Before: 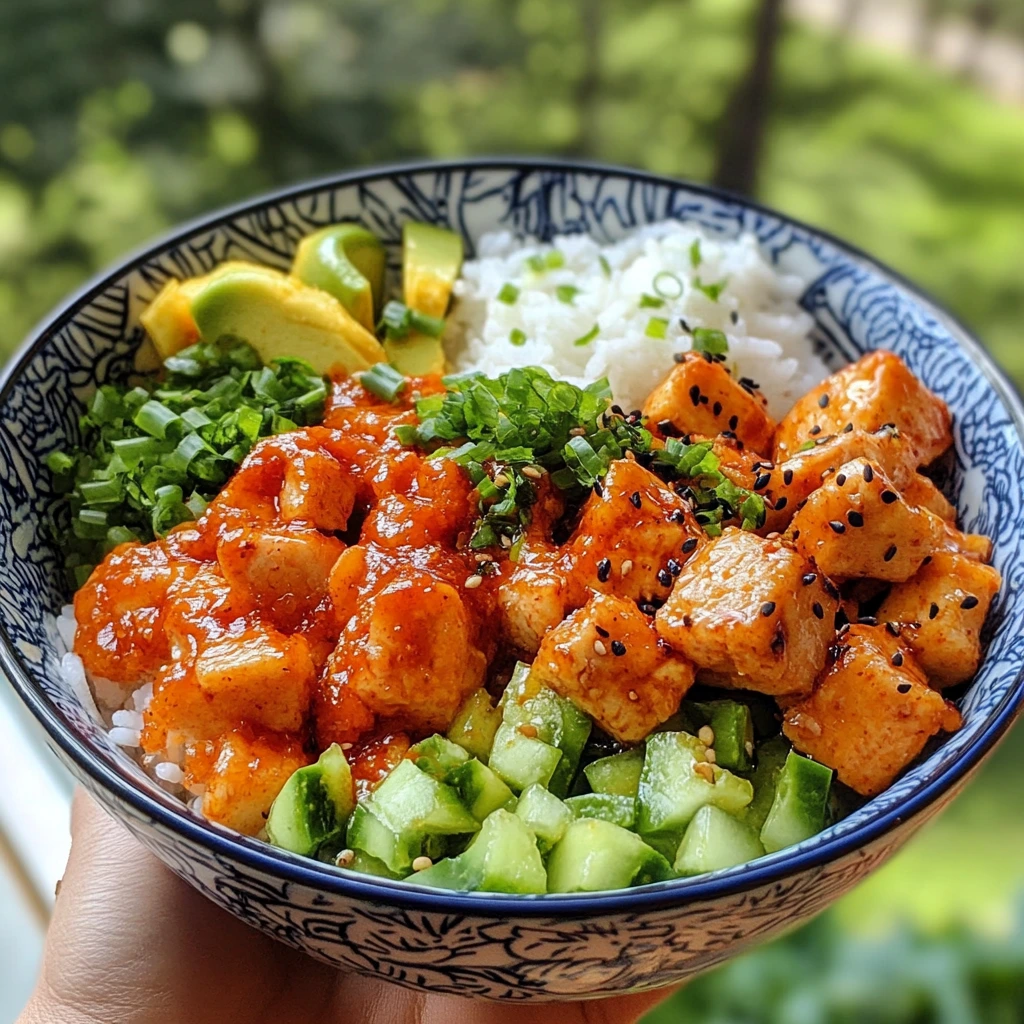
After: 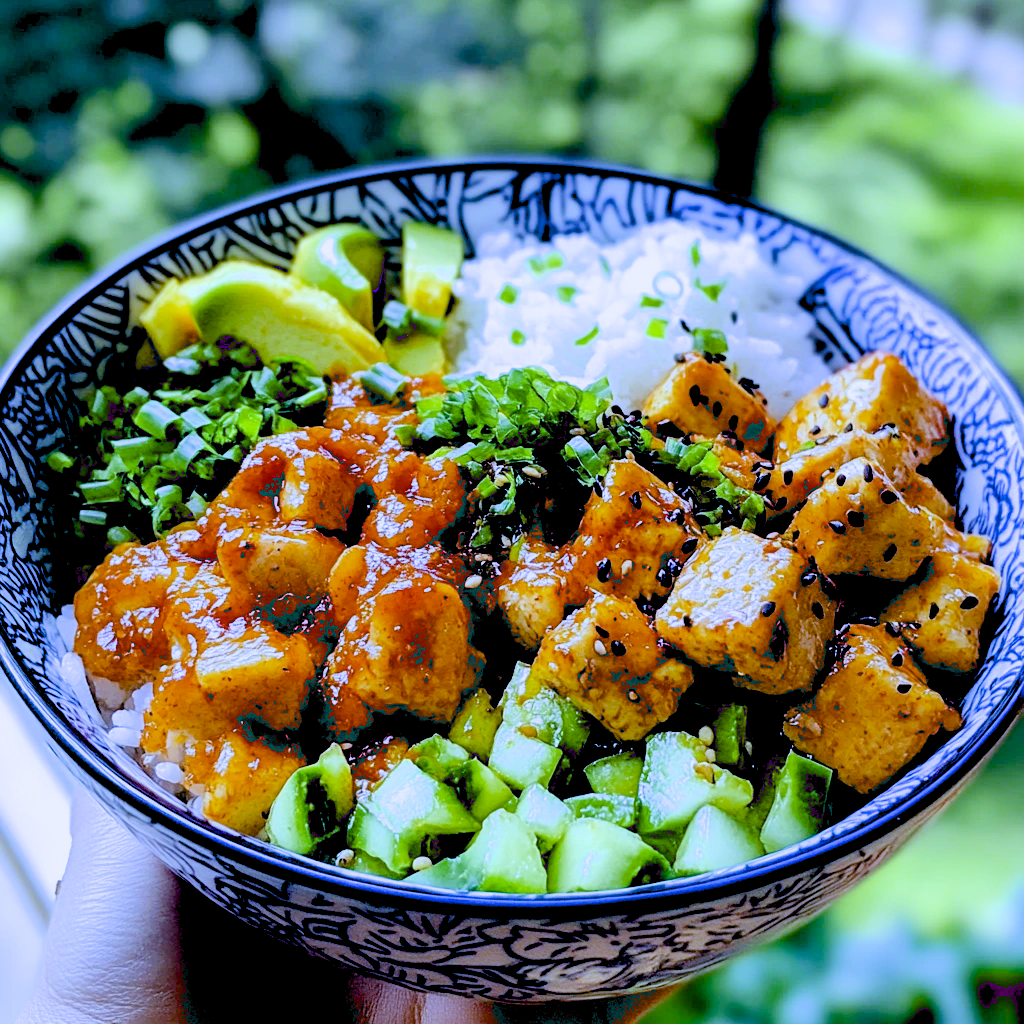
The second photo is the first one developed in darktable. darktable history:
filmic rgb: black relative exposure -8.15 EV, white relative exposure 3.76 EV, hardness 4.46
white balance: red 0.766, blue 1.537
exposure: black level correction 0.035, exposure 0.9 EV, compensate highlight preservation false
